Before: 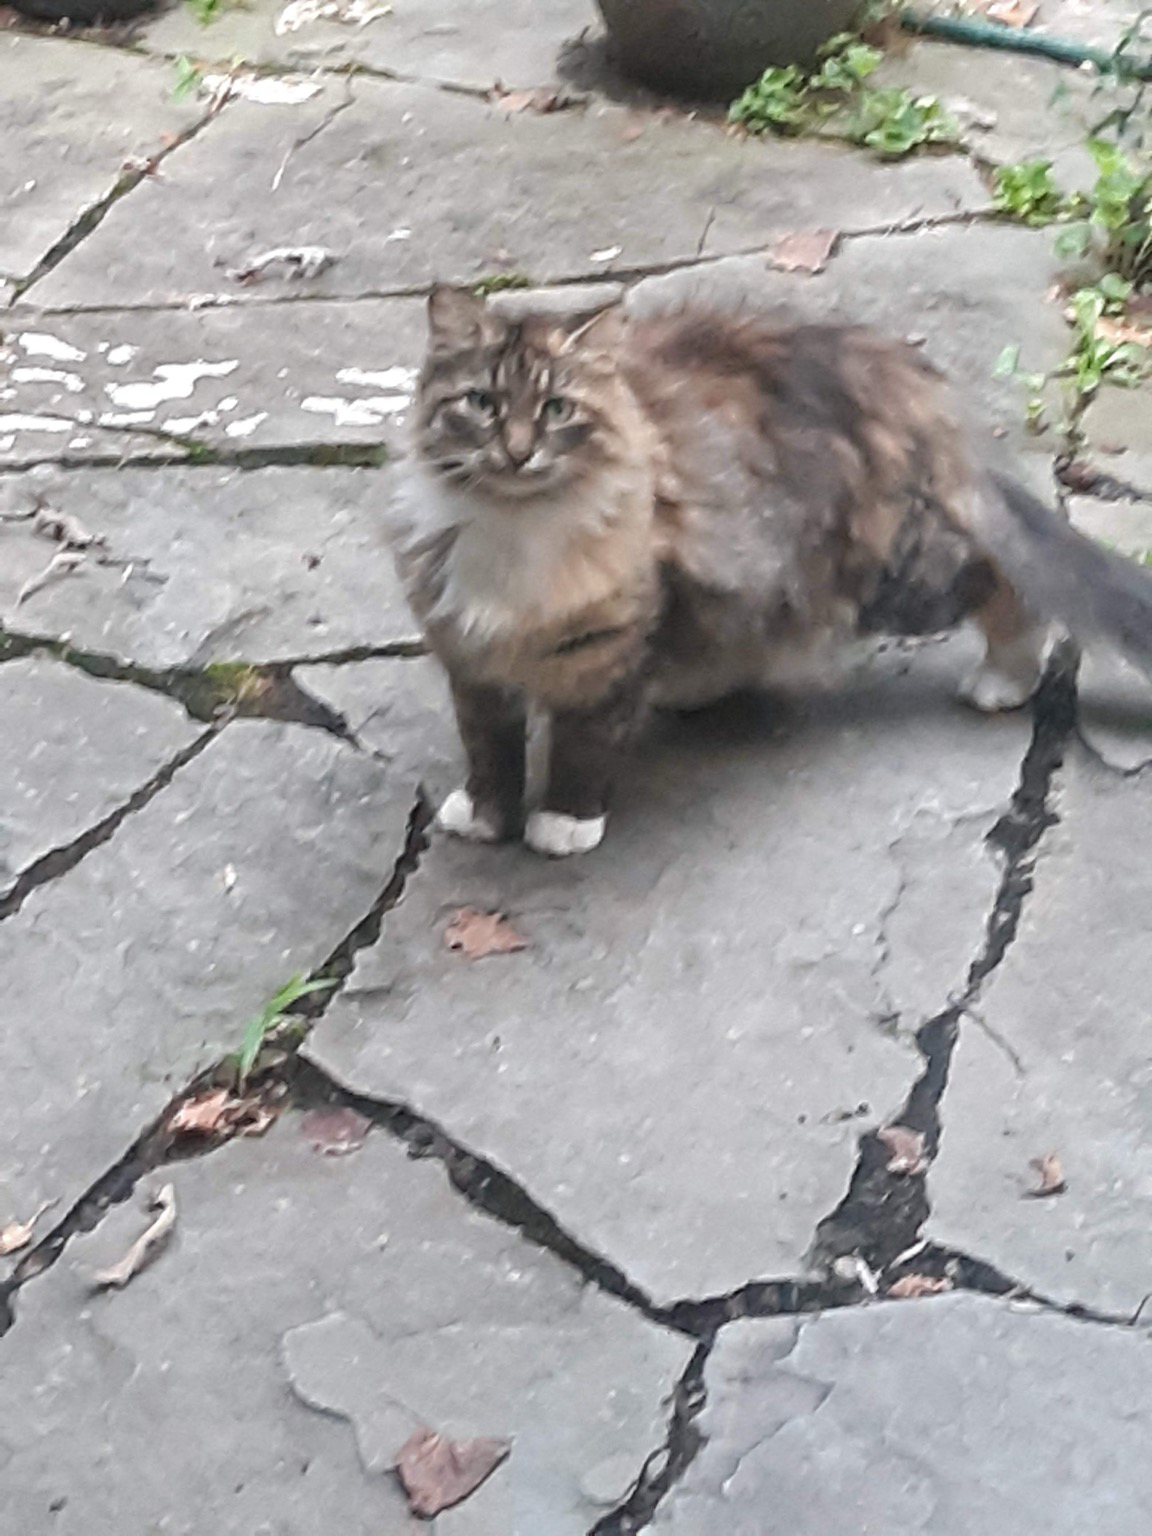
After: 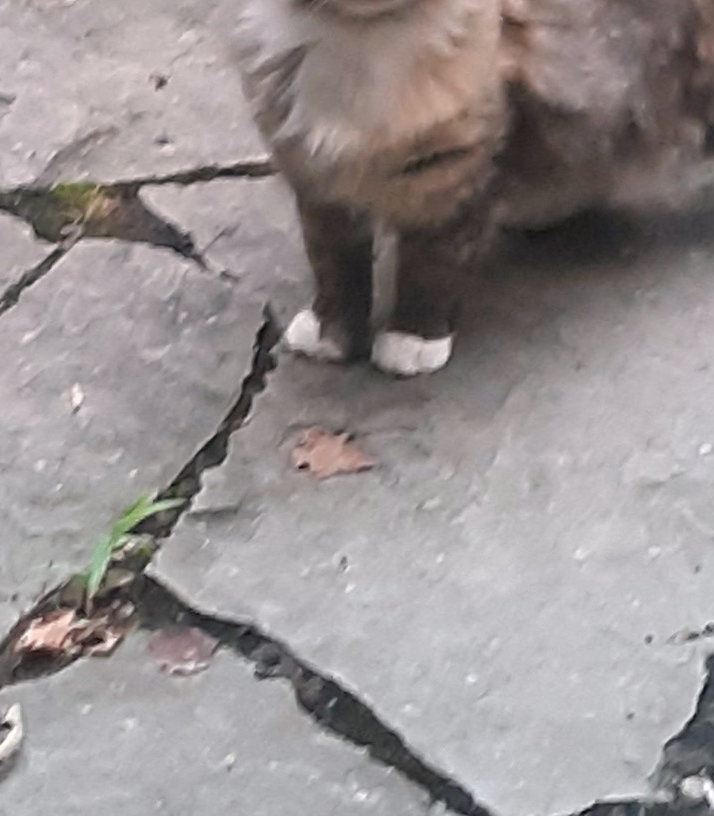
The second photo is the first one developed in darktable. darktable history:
graduated density: density 0.38 EV, hardness 21%, rotation -6.11°, saturation 32%
crop: left 13.312%, top 31.28%, right 24.627%, bottom 15.582%
